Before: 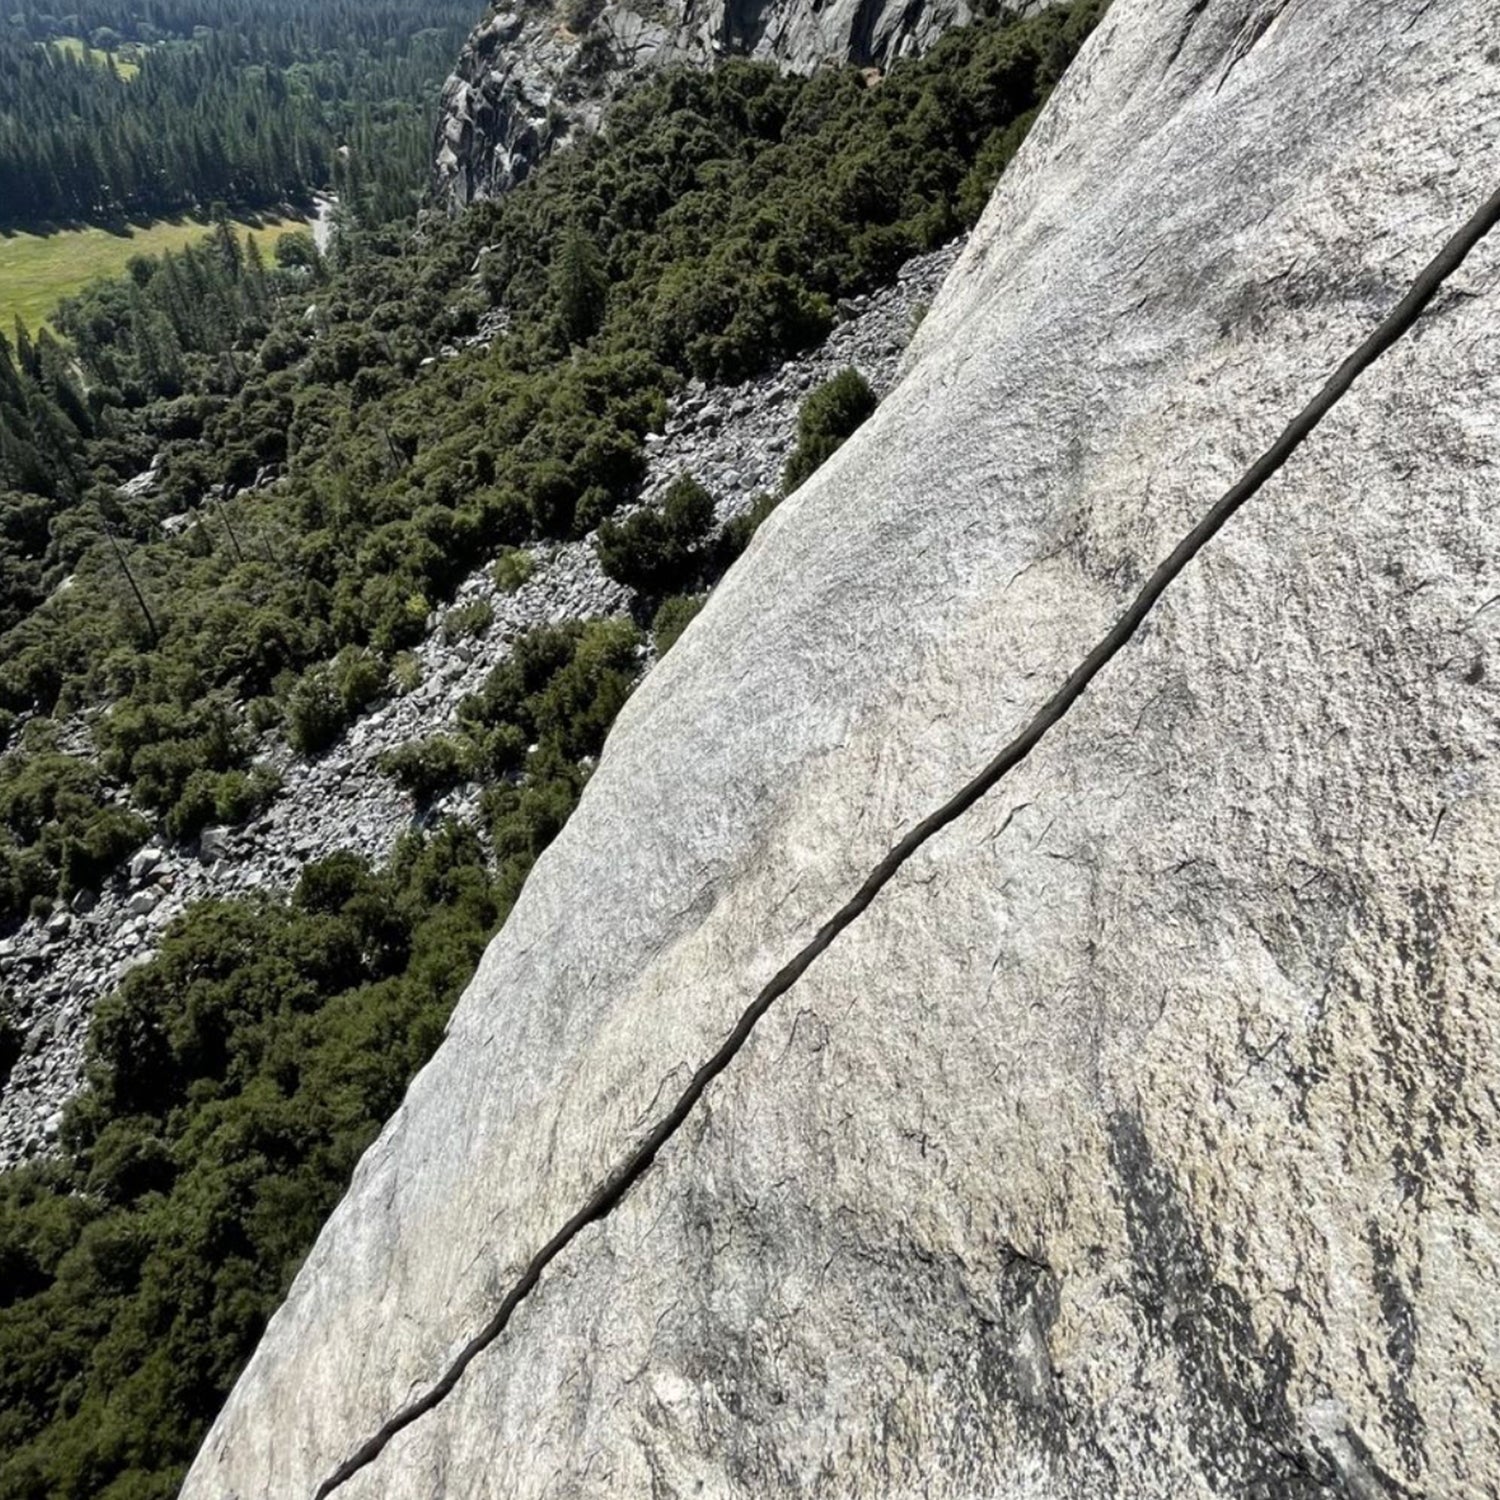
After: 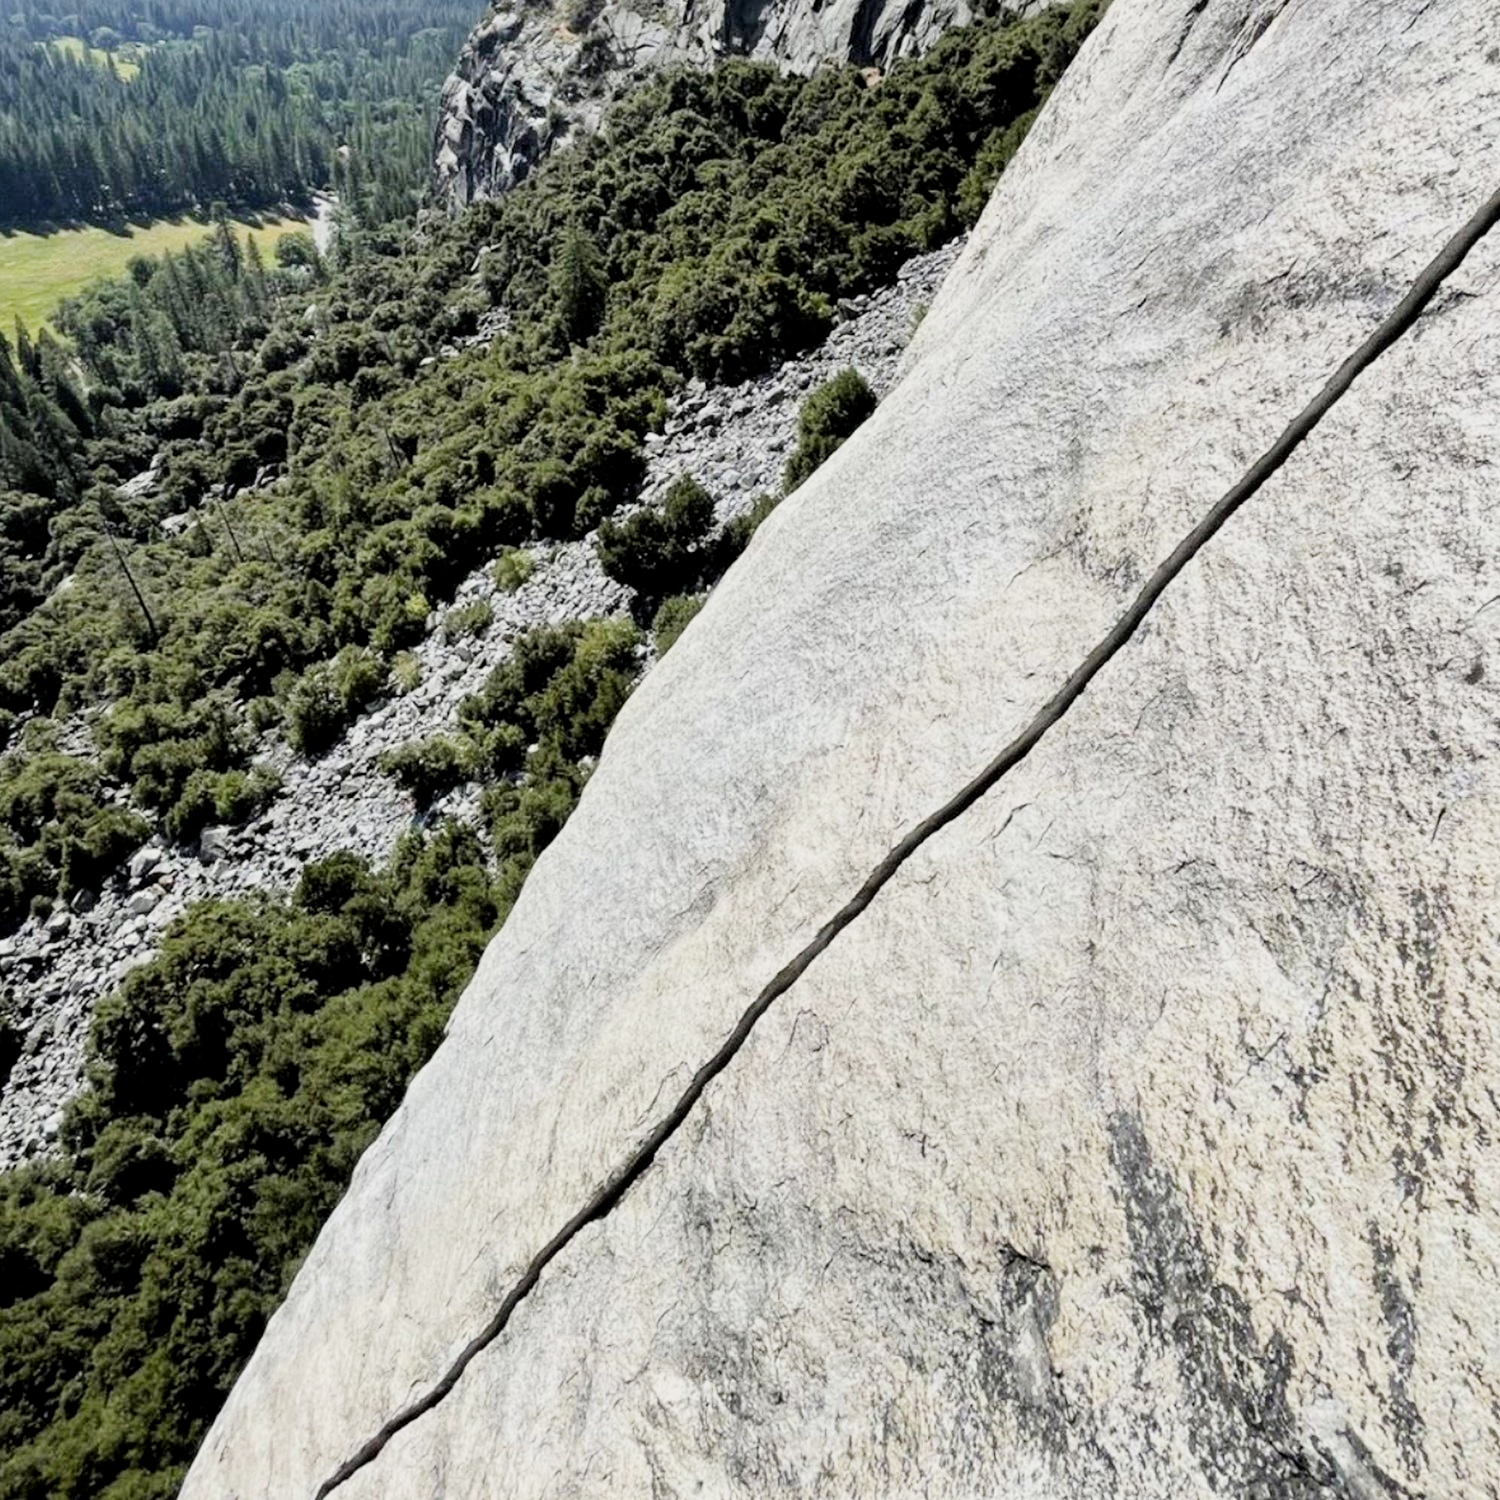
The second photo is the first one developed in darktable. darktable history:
filmic rgb: black relative exposure -7.43 EV, white relative exposure 4.89 EV, hardness 3.4
exposure: black level correction 0.001, exposure 1 EV, compensate exposure bias true, compensate highlight preservation false
